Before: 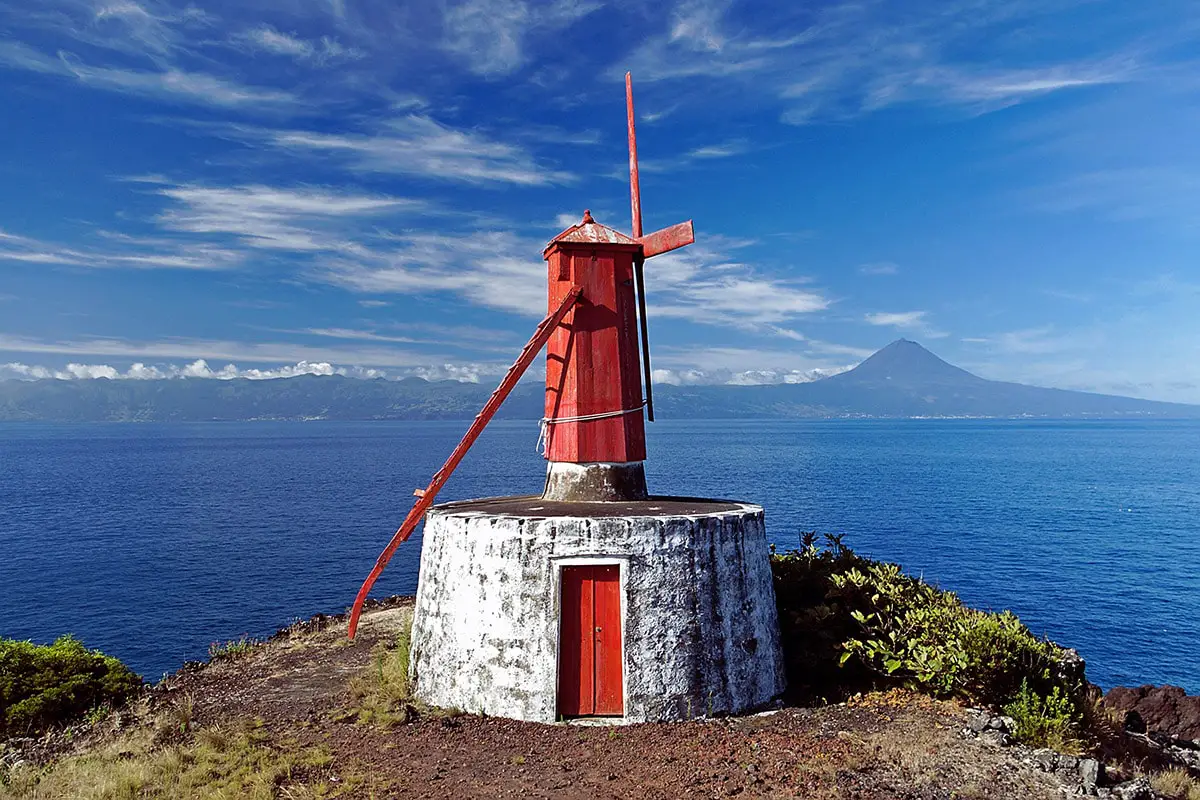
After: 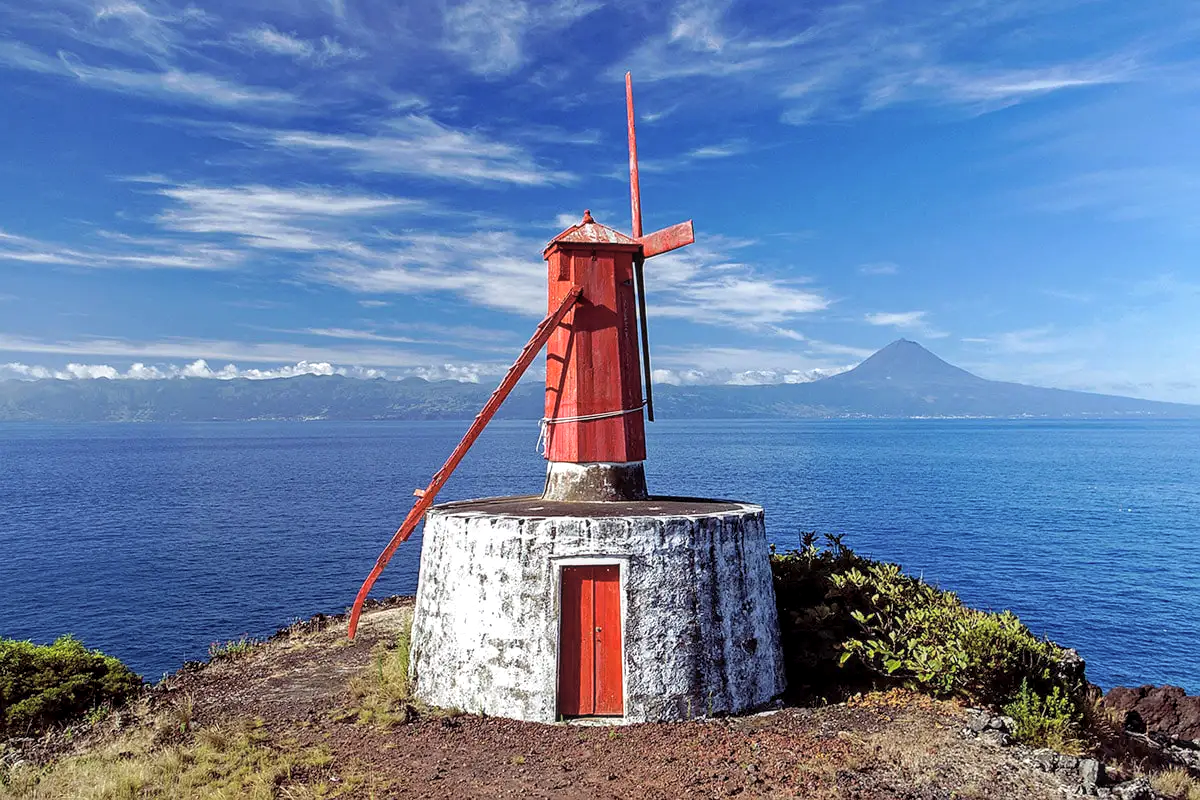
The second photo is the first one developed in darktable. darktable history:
contrast brightness saturation: brightness 0.12
local contrast: on, module defaults
